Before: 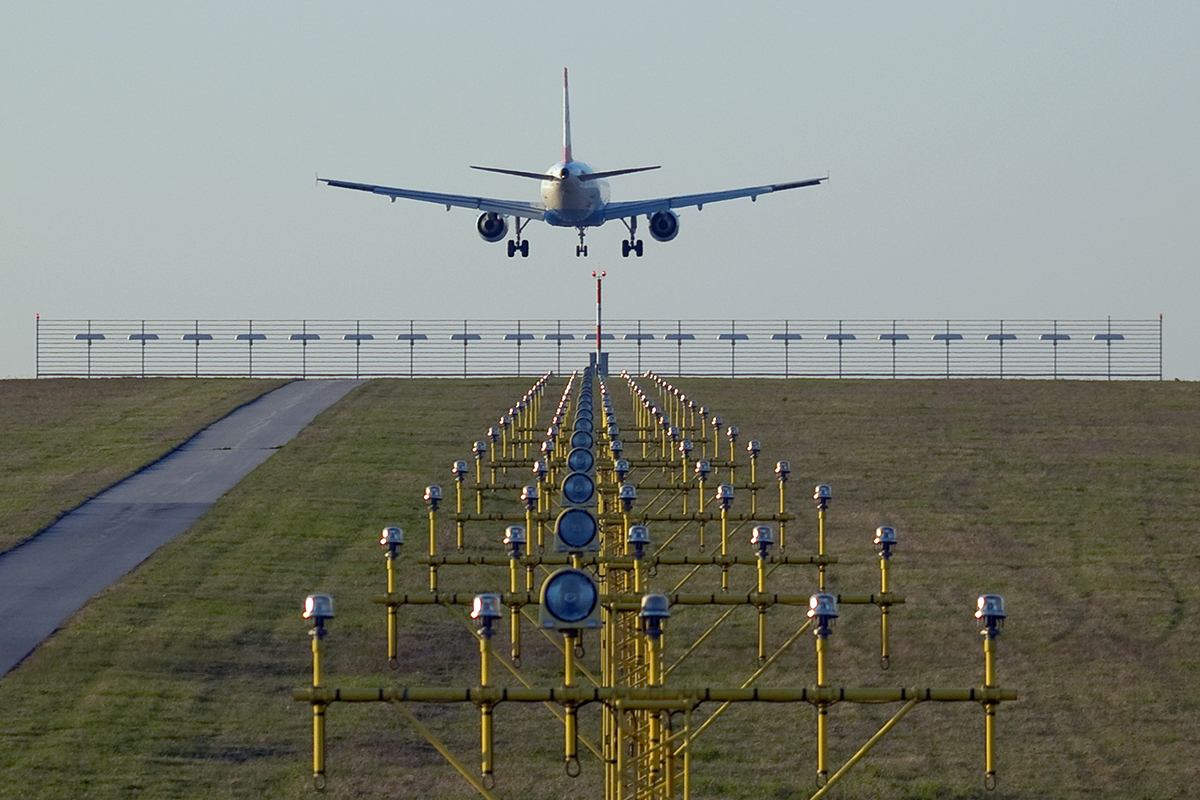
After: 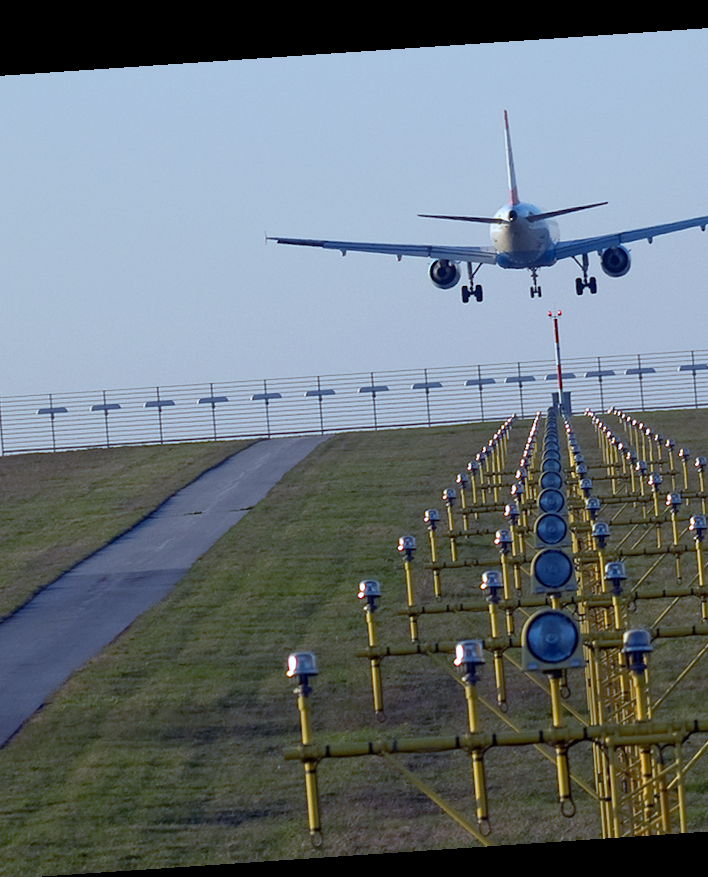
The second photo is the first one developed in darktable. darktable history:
color calibration: illuminant as shot in camera, x 0.37, y 0.382, temperature 4313.32 K
rotate and perspective: rotation -4.2°, shear 0.006, automatic cropping off
crop: left 5.114%, right 38.589%
